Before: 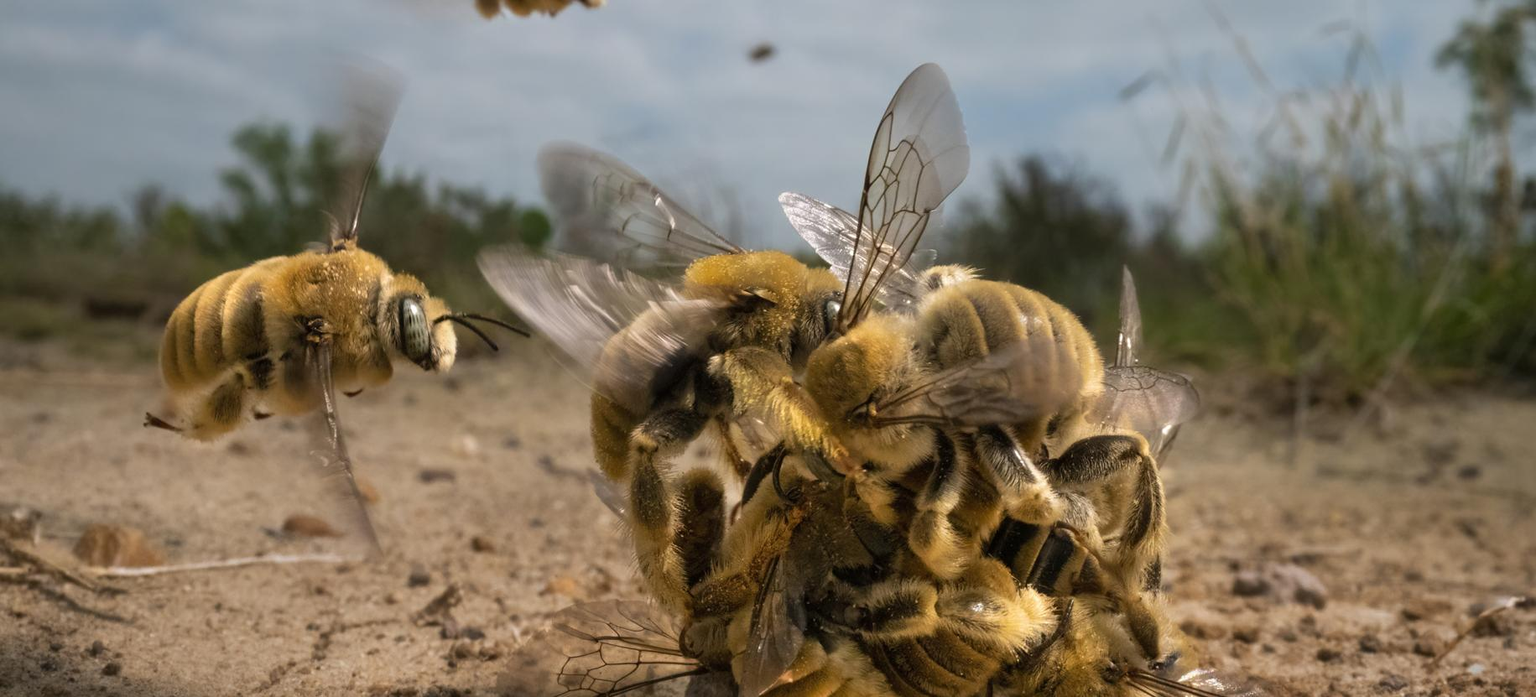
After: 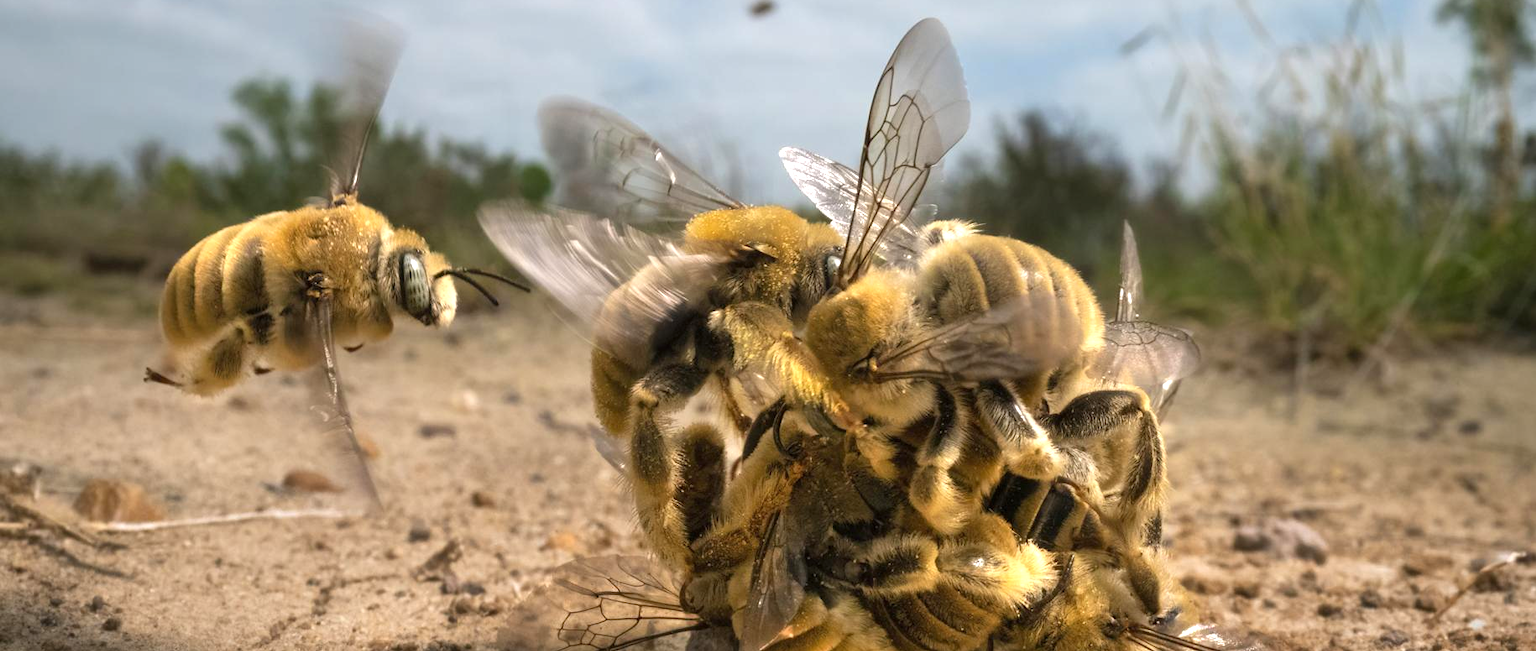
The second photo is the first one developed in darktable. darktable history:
exposure: exposure 0.648 EV, compensate exposure bias true, compensate highlight preservation false
crop and rotate: top 6.537%
